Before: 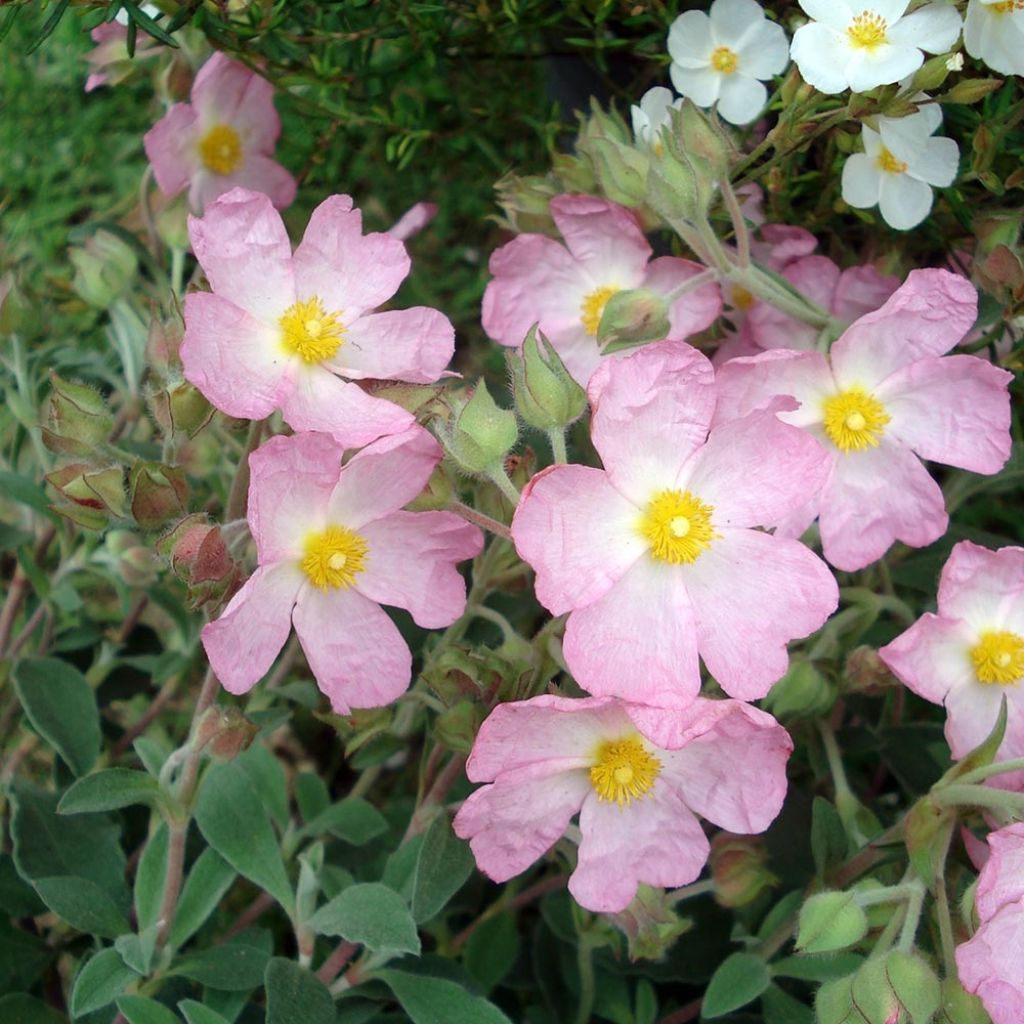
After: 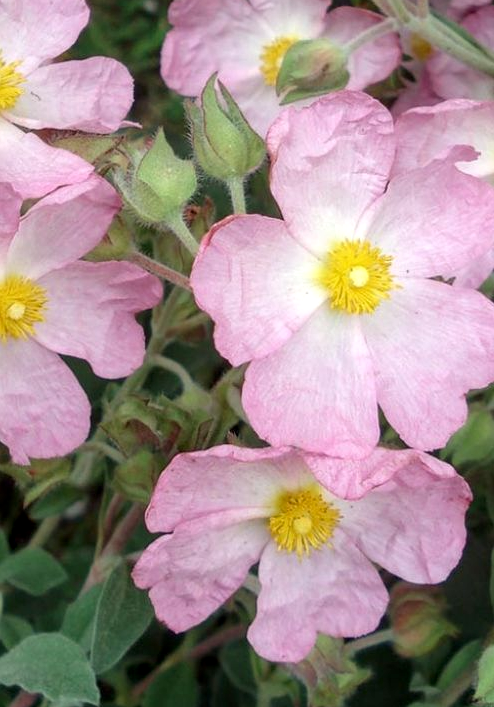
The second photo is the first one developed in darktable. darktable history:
crop: left 31.409%, top 24.494%, right 20.286%, bottom 6.398%
local contrast: on, module defaults
